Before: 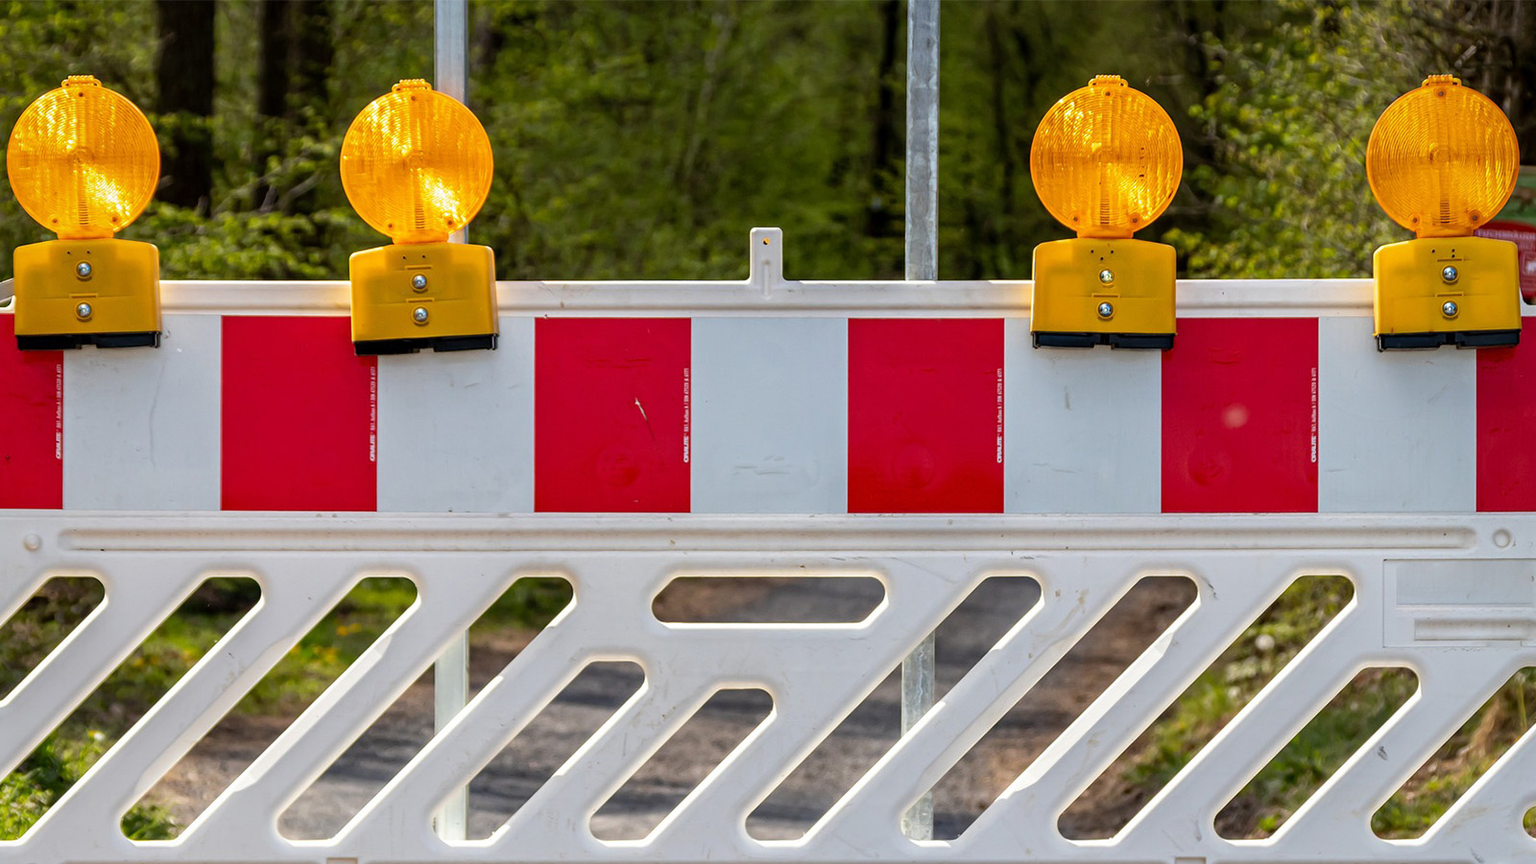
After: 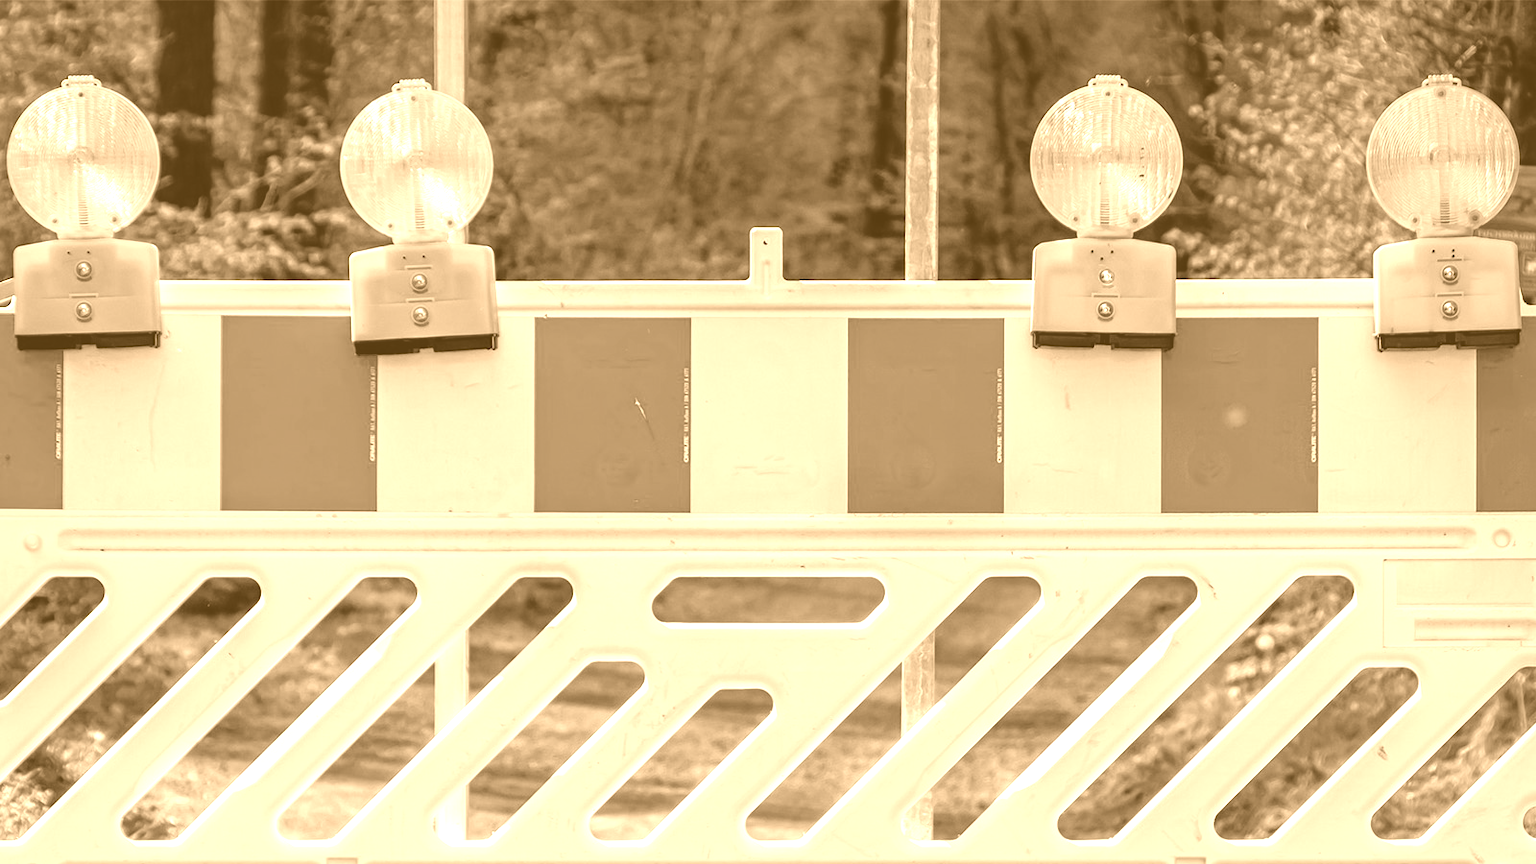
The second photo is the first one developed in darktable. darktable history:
colorize: hue 28.8°, source mix 100%
color correction: highlights b* 3
